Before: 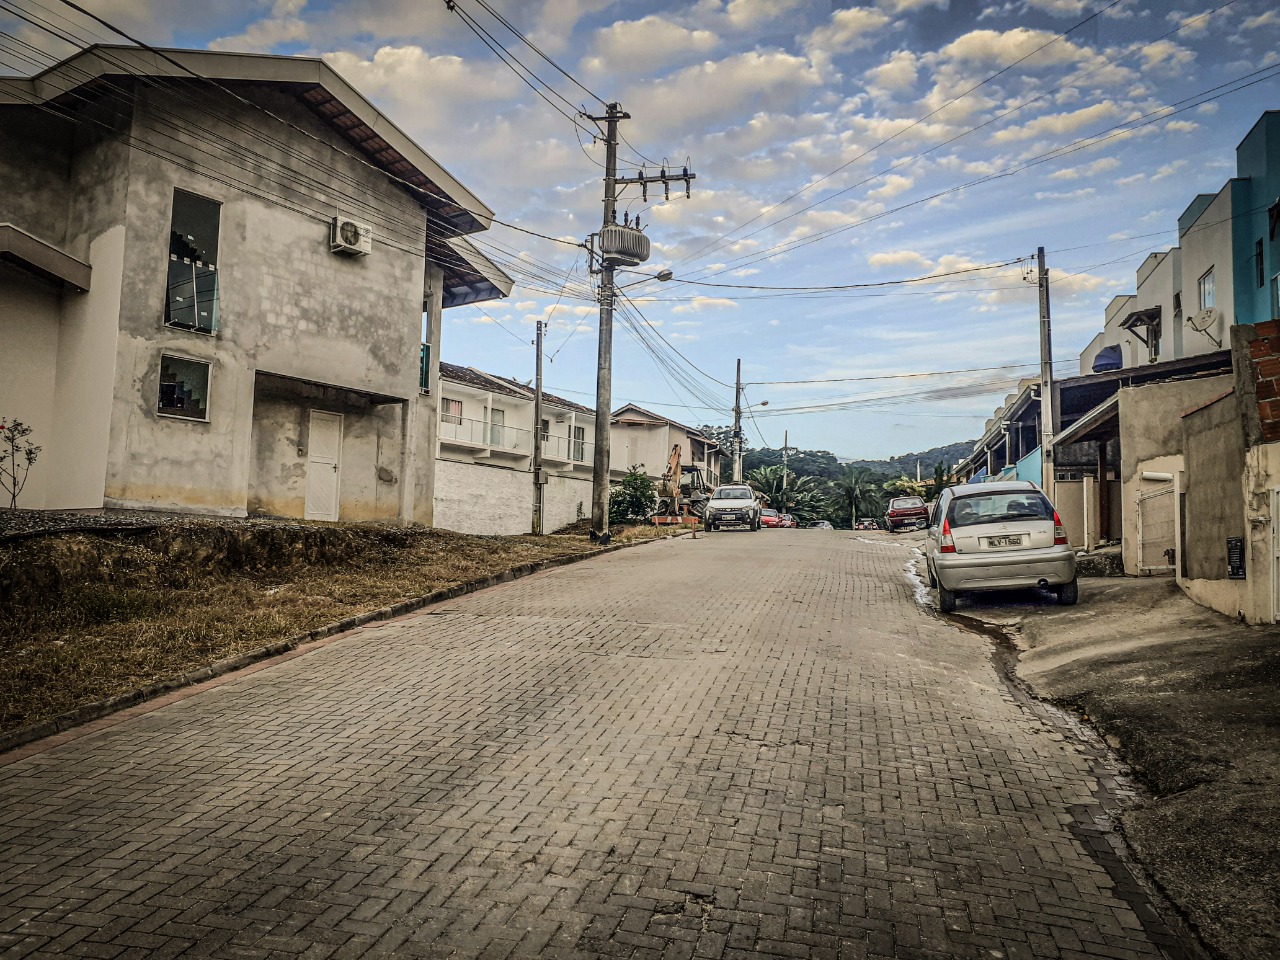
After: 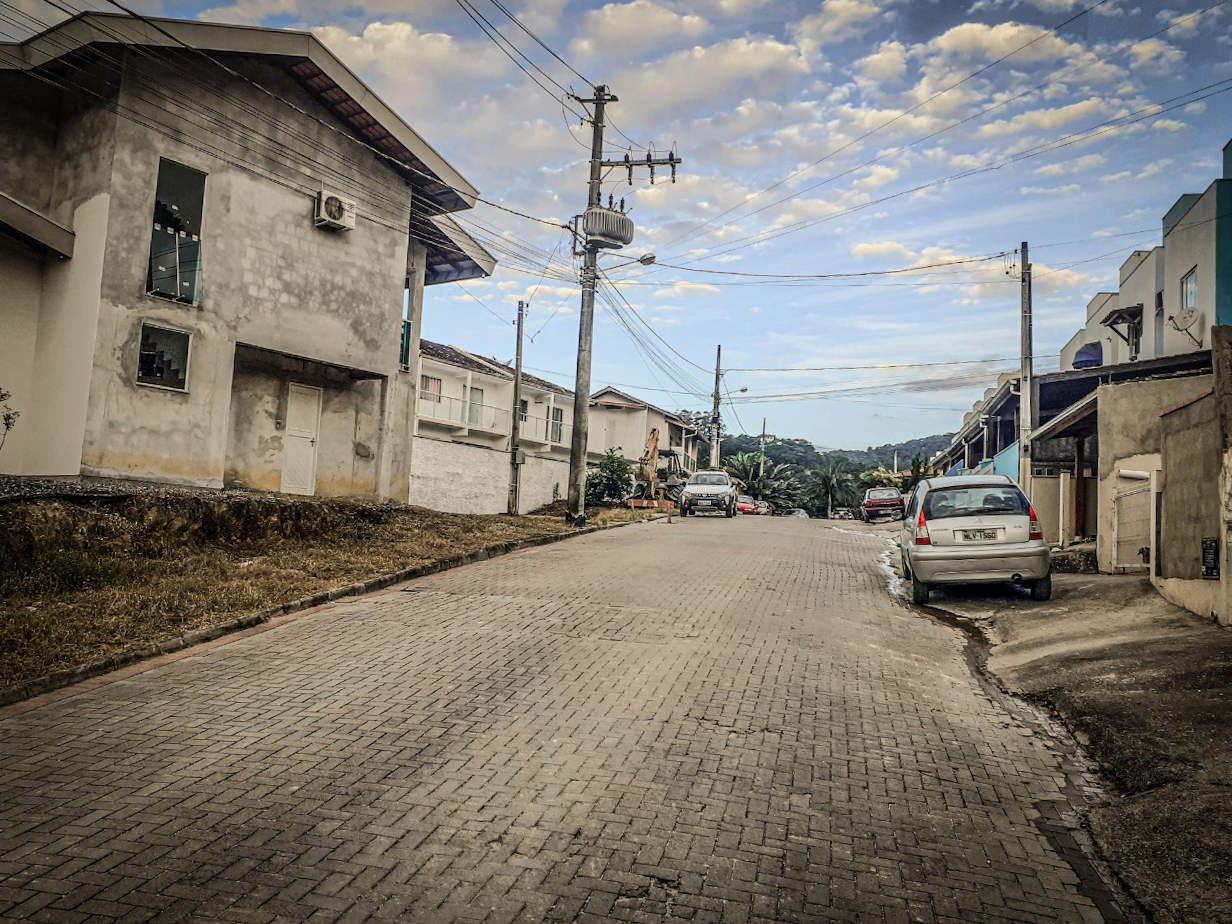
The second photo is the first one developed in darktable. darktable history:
crop and rotate: angle -1.68°
shadows and highlights: shadows -22.88, highlights 45.72, soften with gaussian
